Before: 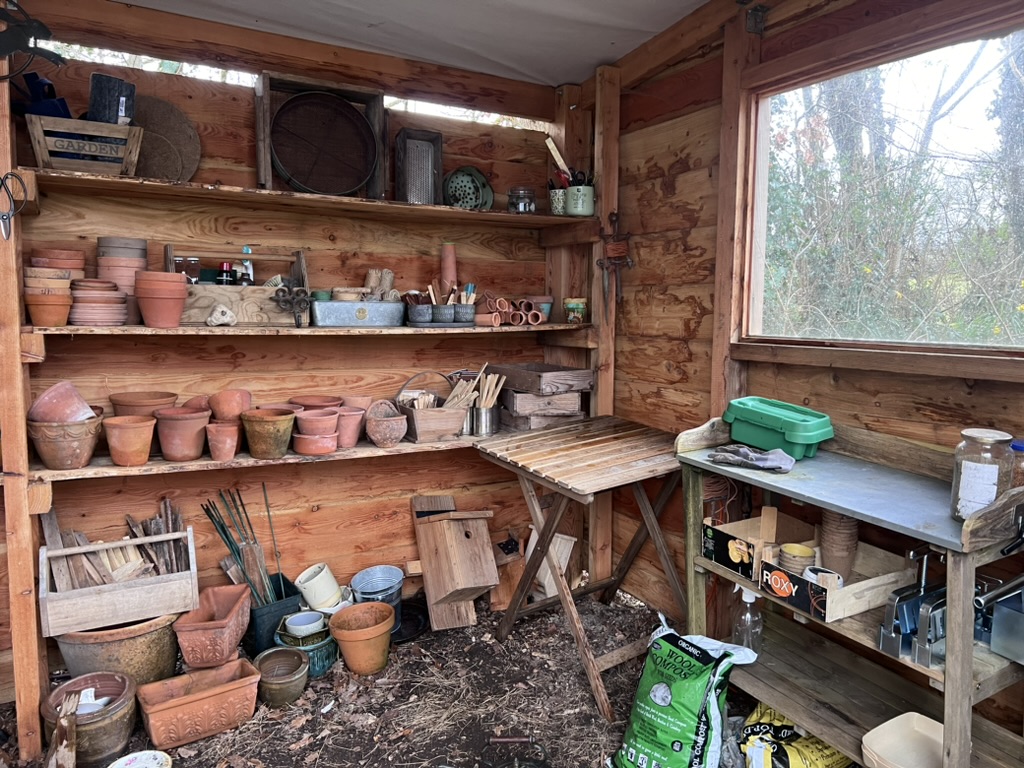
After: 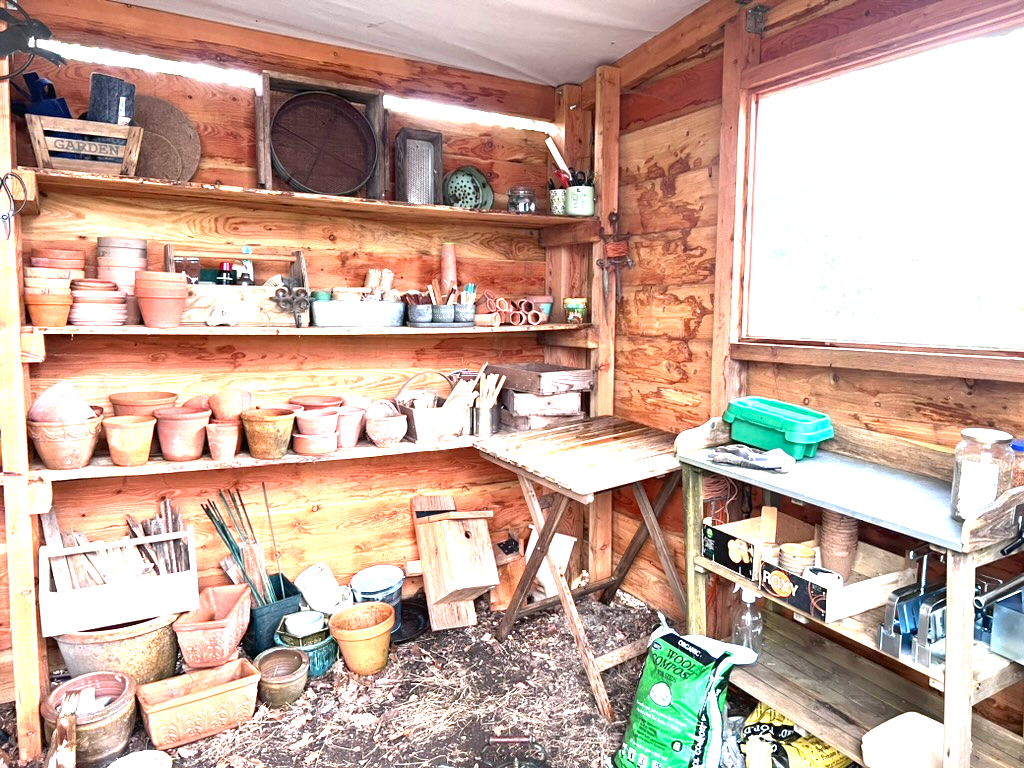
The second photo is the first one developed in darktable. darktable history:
exposure: black level correction 0, exposure 2.11 EV, compensate exposure bias true, compensate highlight preservation false
